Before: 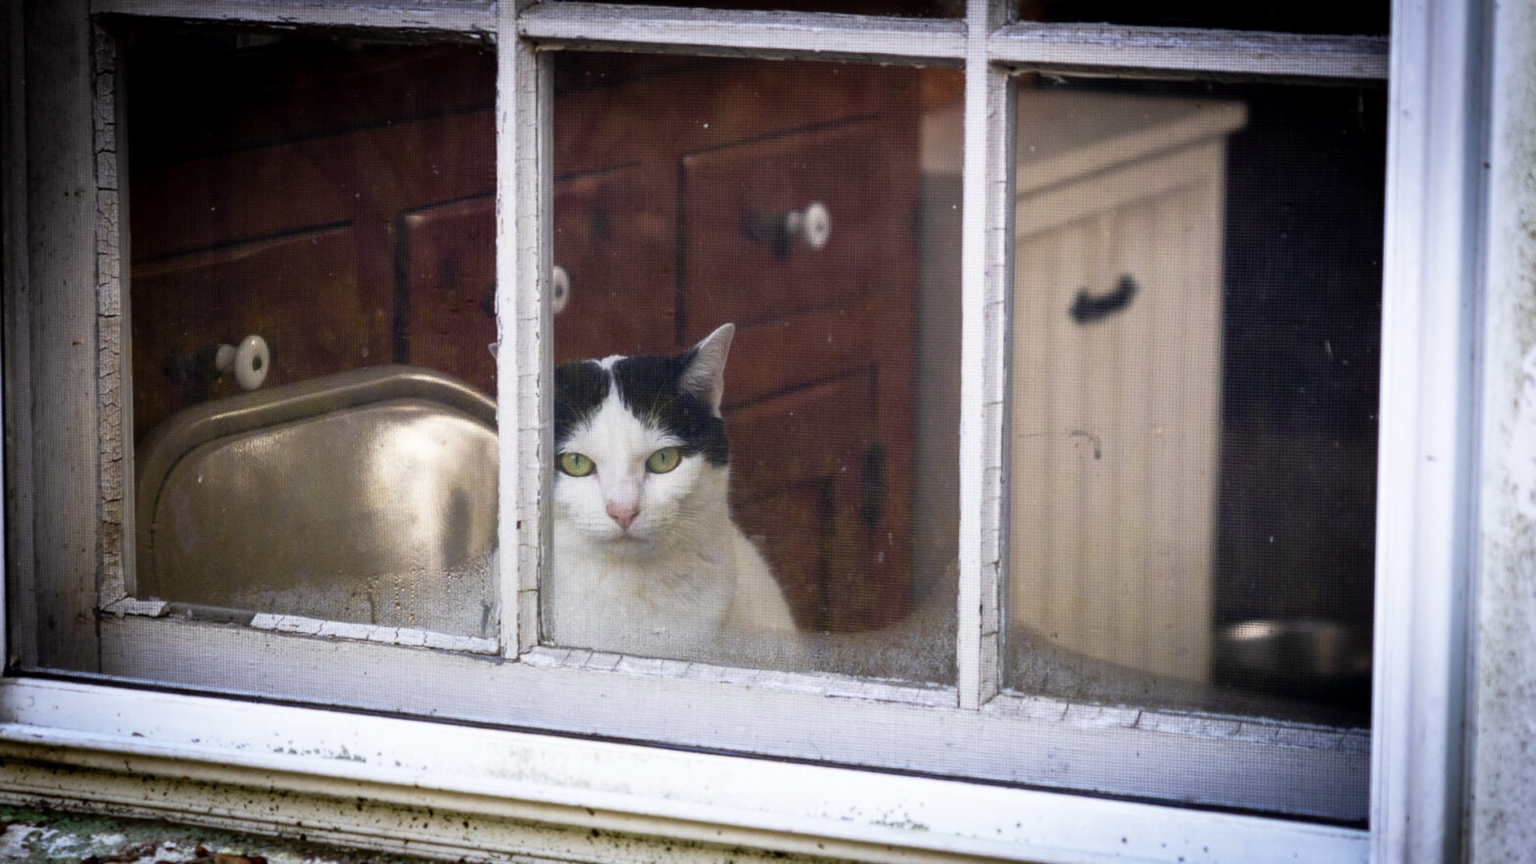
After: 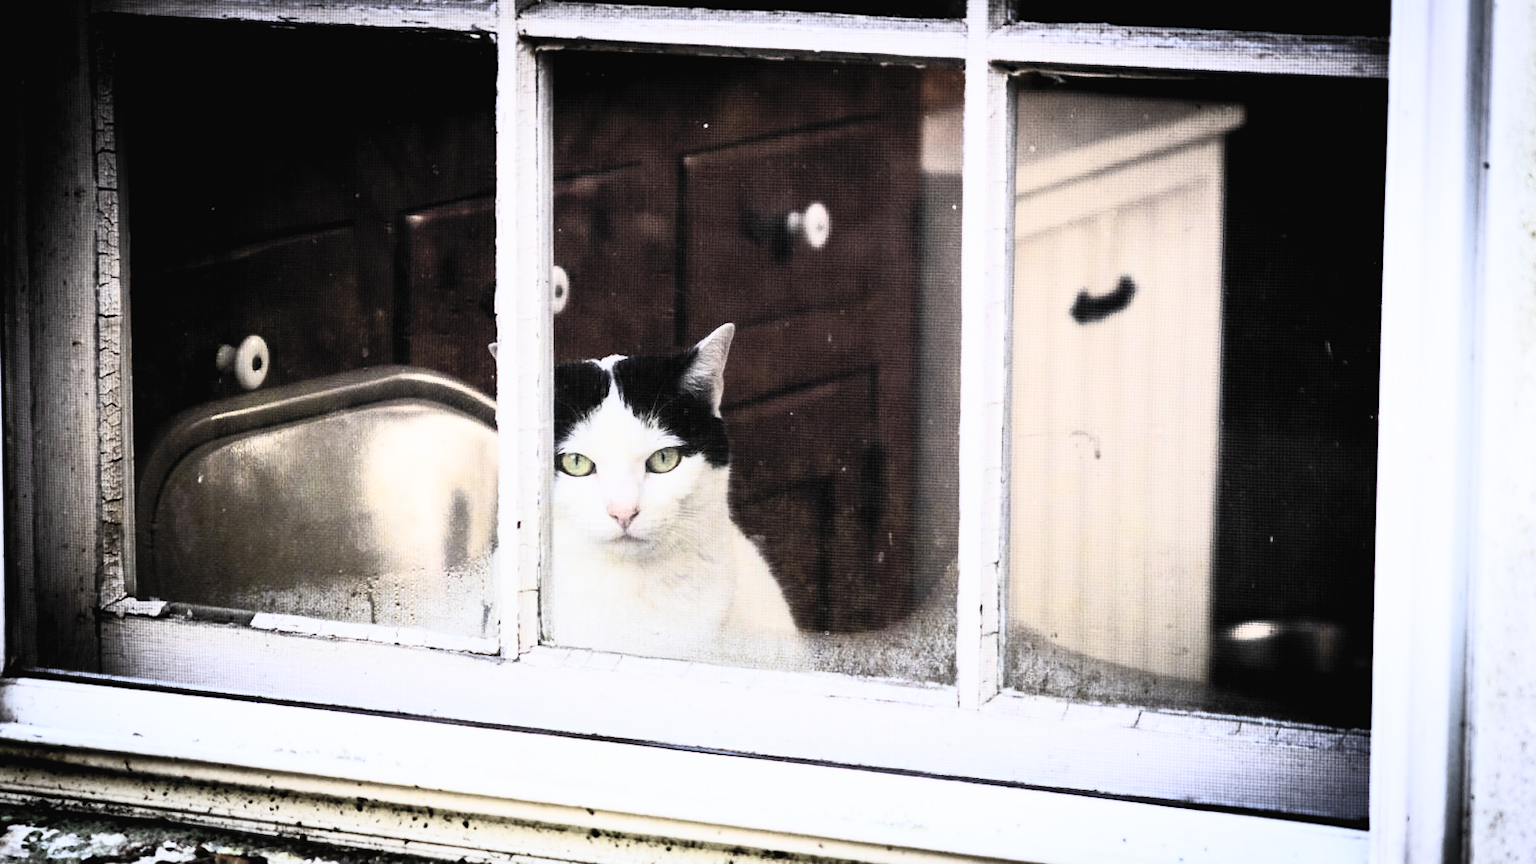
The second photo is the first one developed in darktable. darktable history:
filmic rgb: black relative exposure -5 EV, hardness 2.88, contrast 1.3, highlights saturation mix -10%
tone equalizer: -8 EV -0.417 EV, -7 EV -0.389 EV, -6 EV -0.333 EV, -5 EV -0.222 EV, -3 EV 0.222 EV, -2 EV 0.333 EV, -1 EV 0.389 EV, +0 EV 0.417 EV, edges refinement/feathering 500, mask exposure compensation -1.57 EV, preserve details no
contrast brightness saturation: contrast 0.43, brightness 0.56, saturation -0.19
